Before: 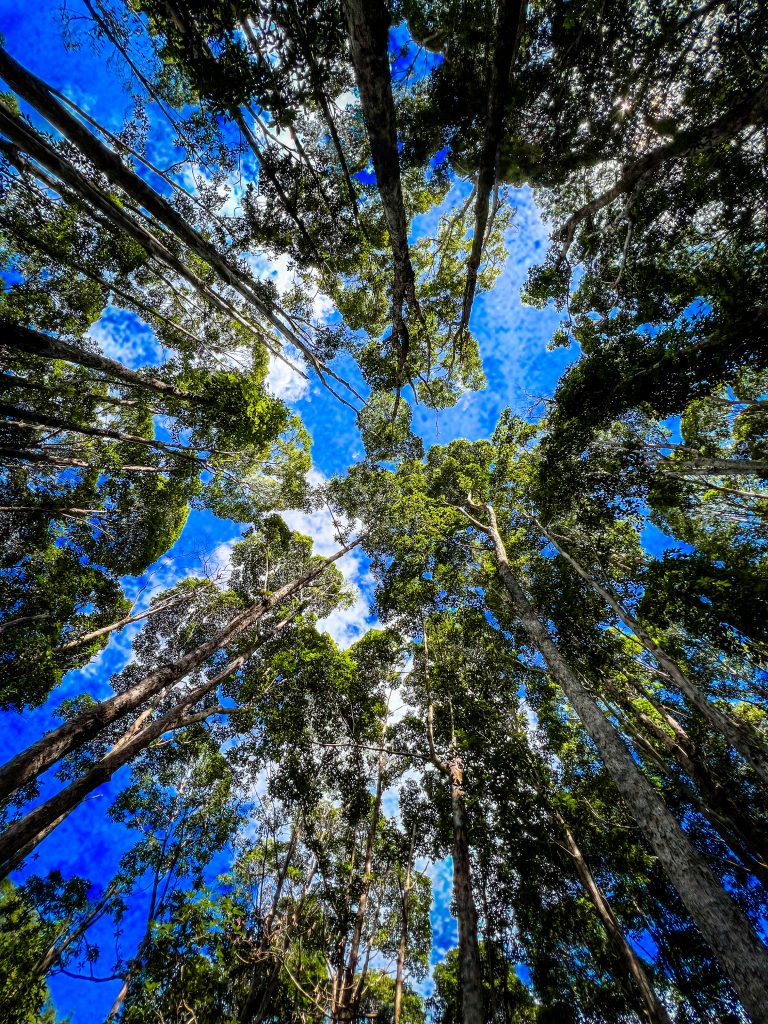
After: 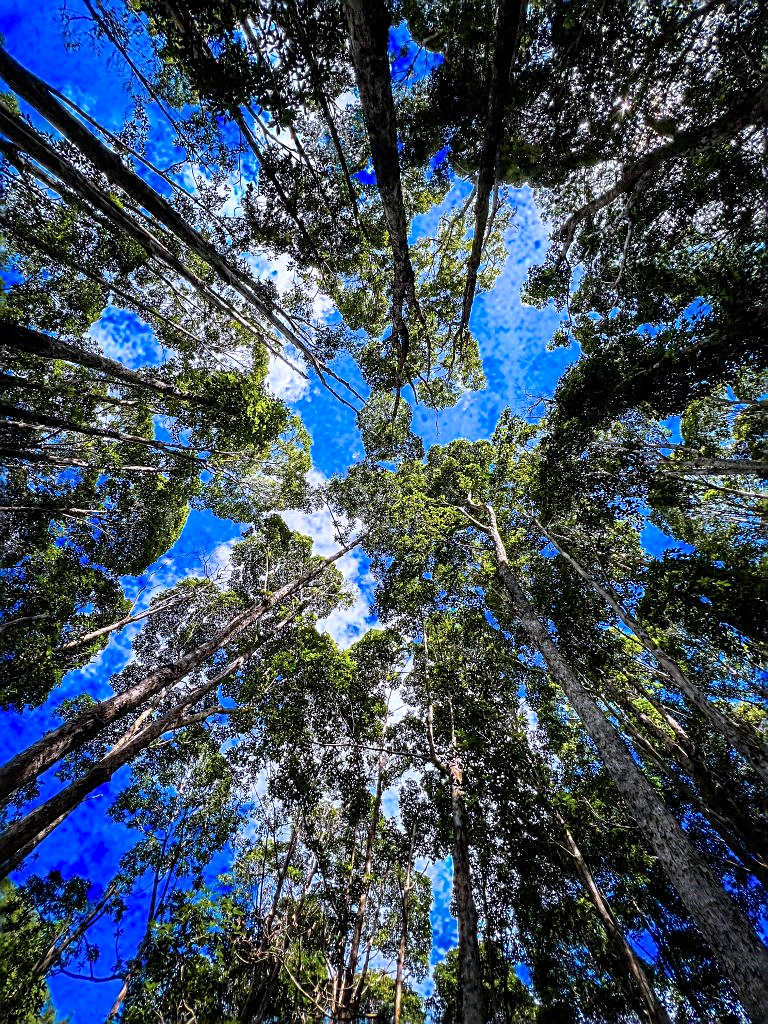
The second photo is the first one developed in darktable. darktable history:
color calibration: illuminant as shot in camera, x 0.363, y 0.384, temperature 4534.02 K
sharpen: on, module defaults
